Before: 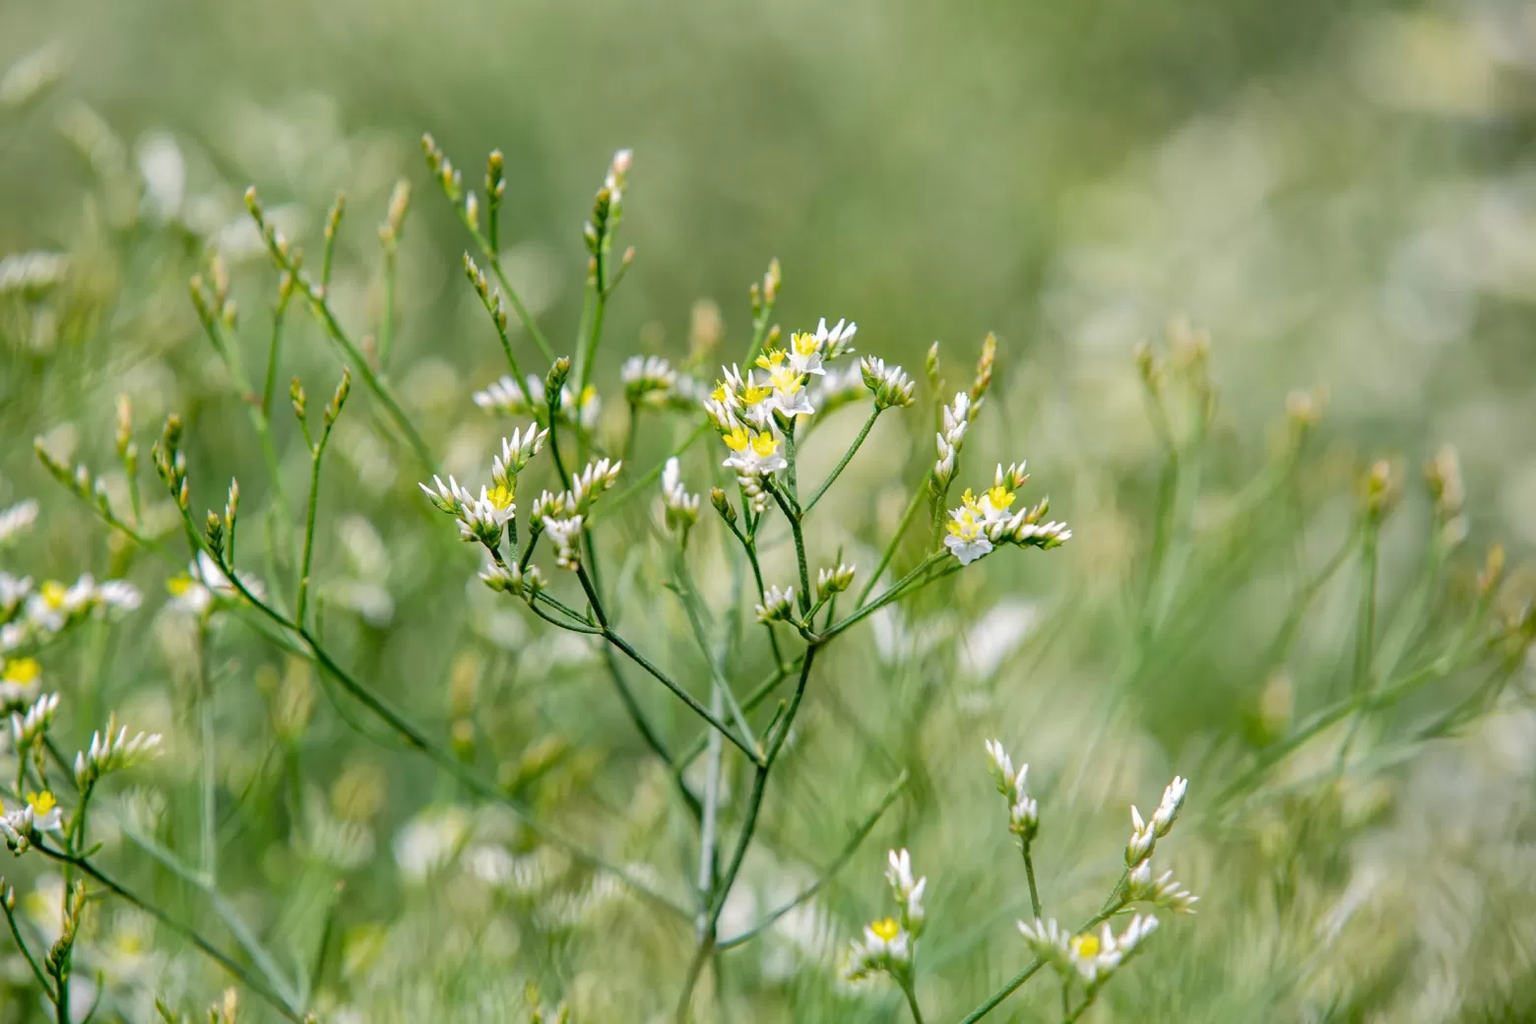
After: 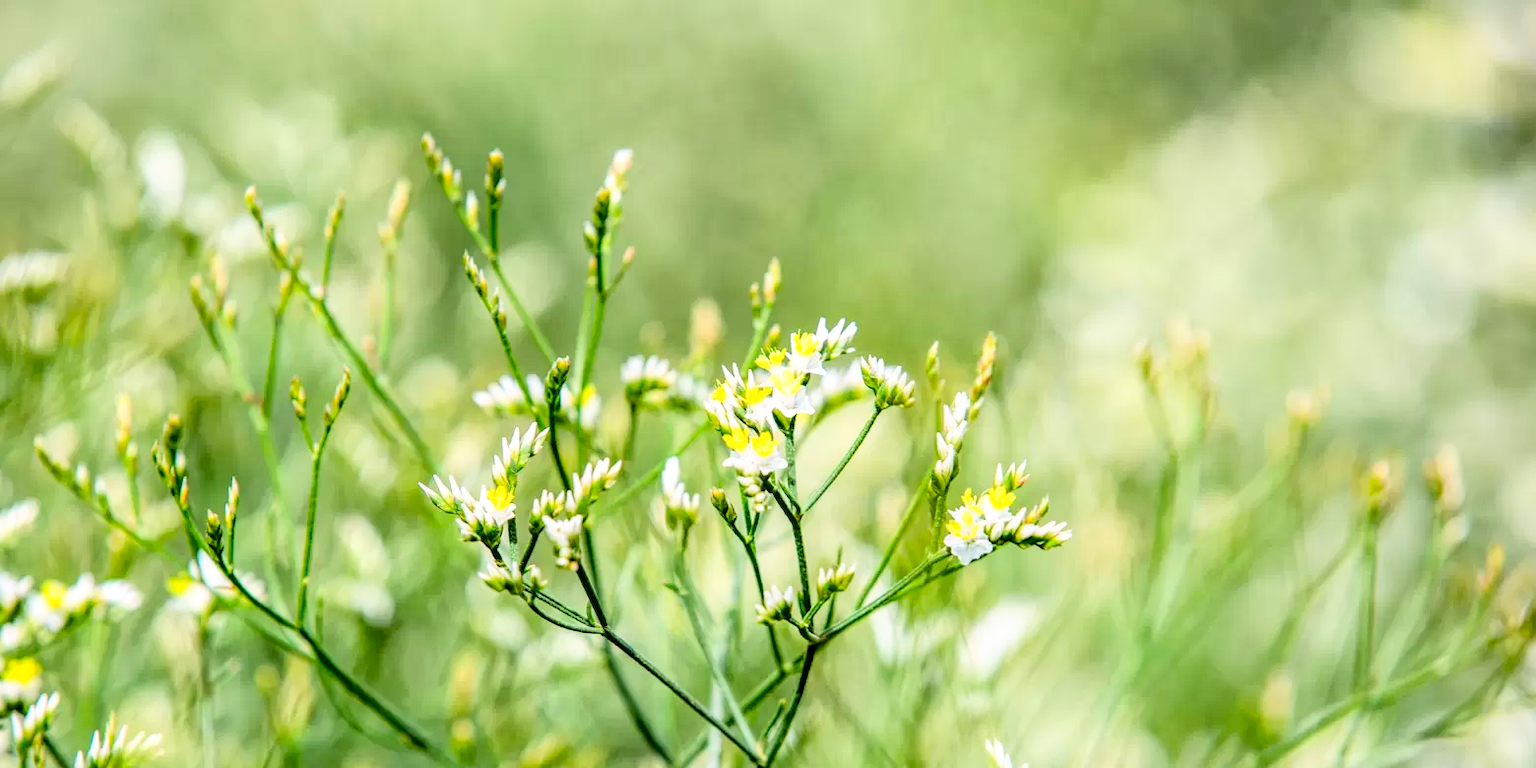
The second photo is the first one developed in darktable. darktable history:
tone curve: curves: ch0 [(0, 0) (0.131, 0.094) (0.326, 0.386) (0.481, 0.623) (0.593, 0.764) (0.812, 0.933) (1, 0.974)]; ch1 [(0, 0) (0.366, 0.367) (0.475, 0.453) (0.494, 0.493) (0.504, 0.497) (0.553, 0.584) (1, 1)]; ch2 [(0, 0) (0.333, 0.346) (0.375, 0.375) (0.424, 0.43) (0.476, 0.492) (0.502, 0.503) (0.533, 0.556) (0.566, 0.599) (0.614, 0.653) (1, 1)], color space Lab, linked channels, preserve colors none
exposure: black level correction 0.008, exposure 0.089 EV, compensate highlight preservation false
crop: bottom 24.981%
local contrast: on, module defaults
